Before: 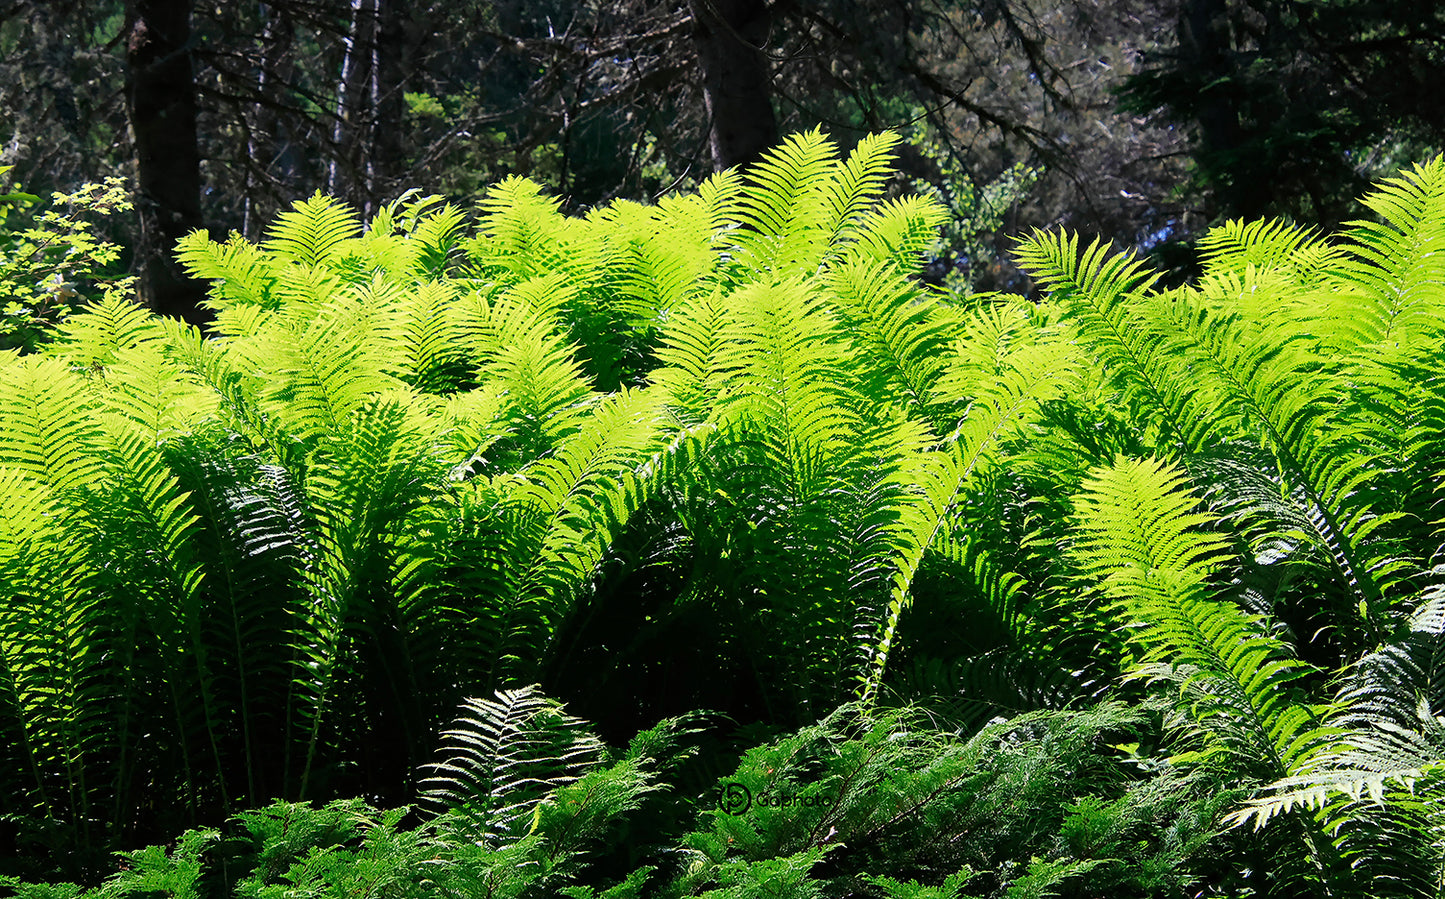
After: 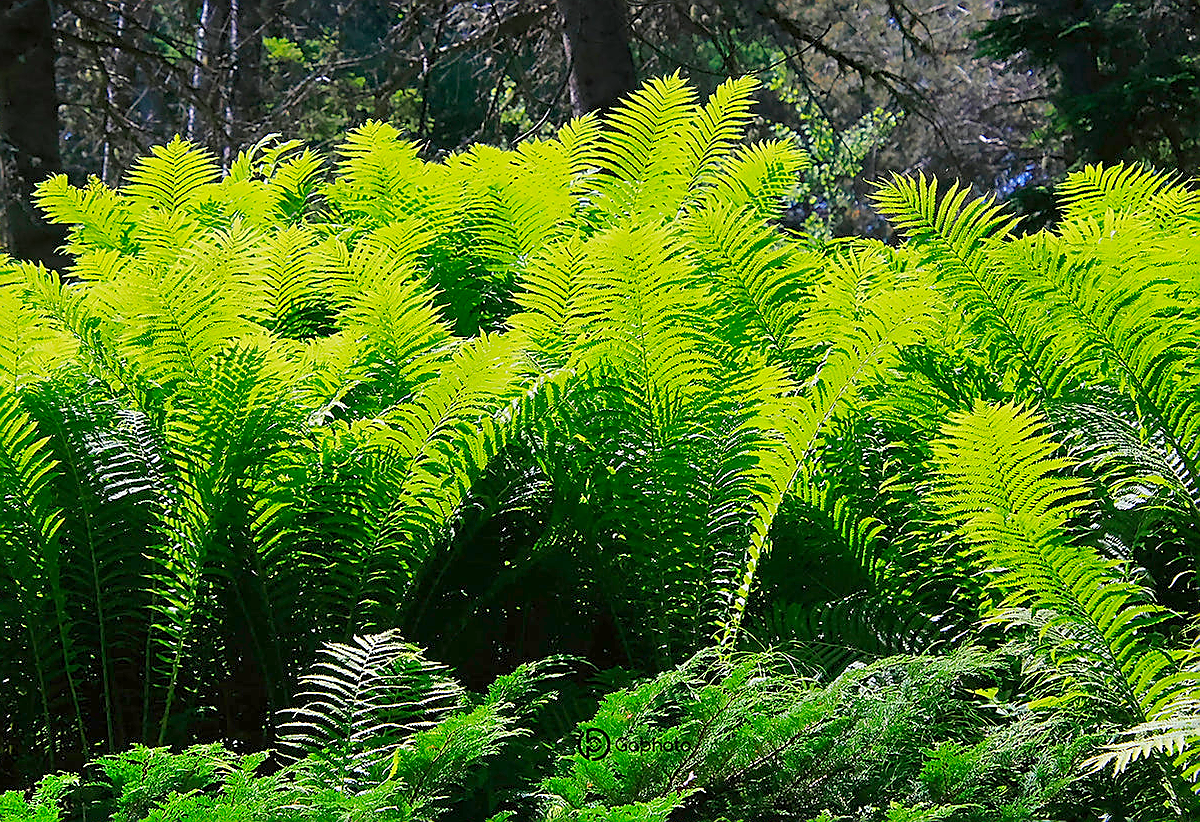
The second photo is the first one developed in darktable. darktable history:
tone equalizer: -7 EV 0.147 EV, -6 EV 0.59 EV, -5 EV 1.13 EV, -4 EV 1.33 EV, -3 EV 1.18 EV, -2 EV 0.6 EV, -1 EV 0.16 EV, smoothing diameter 24.82%, edges refinement/feathering 9.57, preserve details guided filter
sharpen: radius 1.371, amount 1.256, threshold 0.634
crop: left 9.79%, top 6.203%, right 7.113%, bottom 2.281%
color balance rgb: perceptual saturation grading › global saturation 19.877%, contrast -10.403%
